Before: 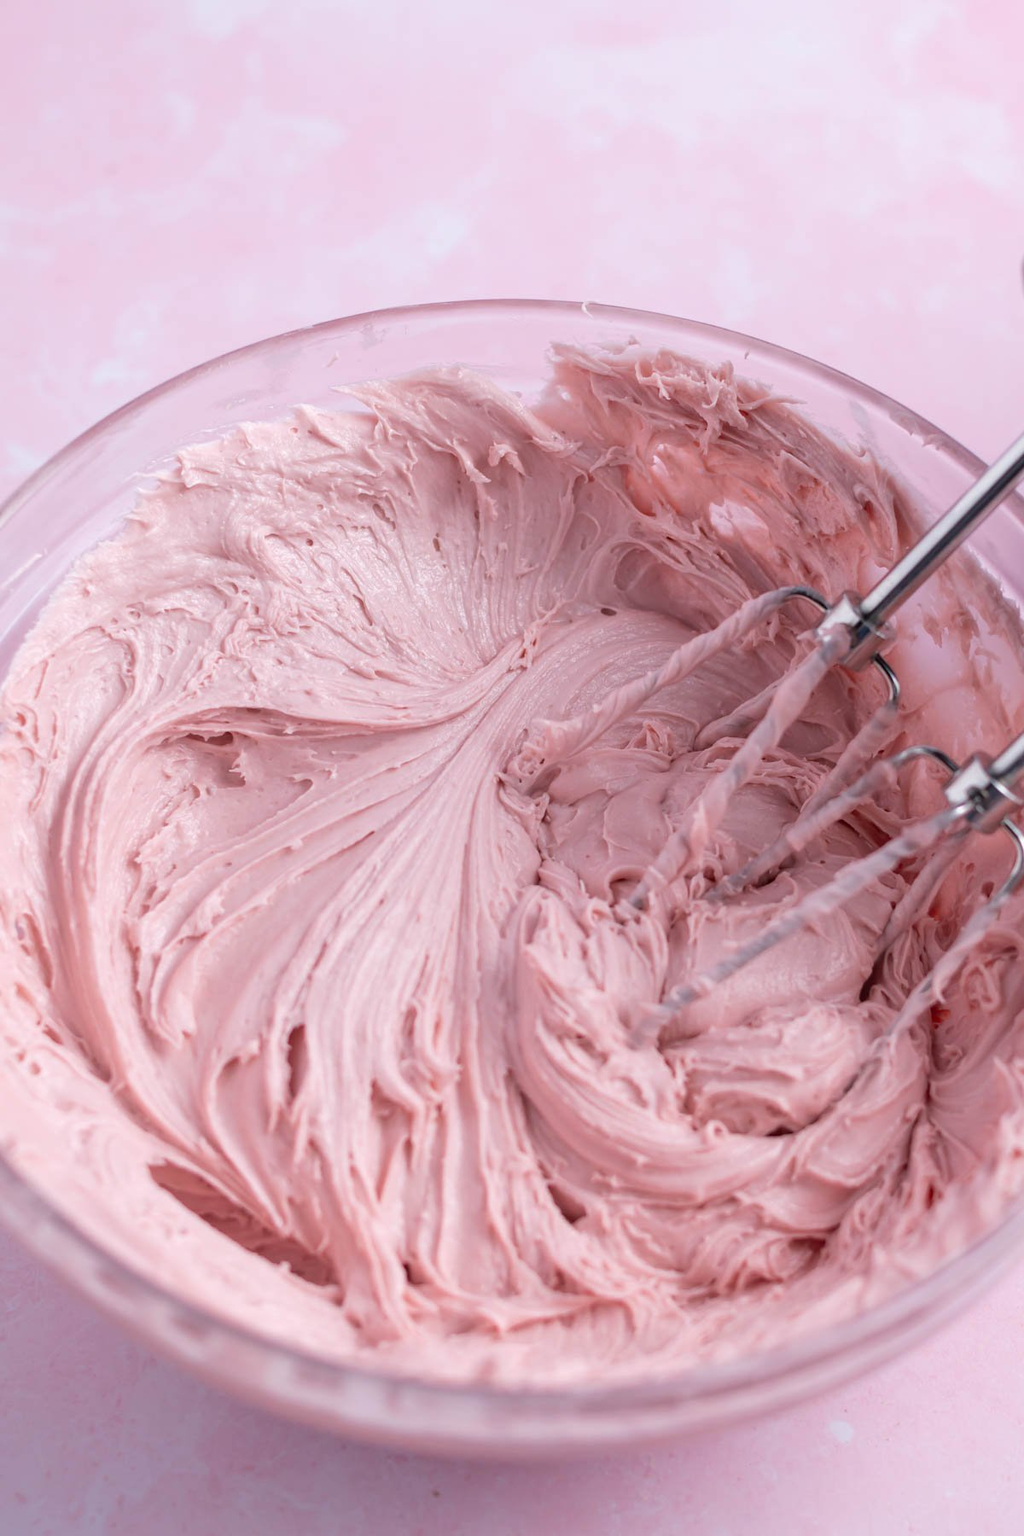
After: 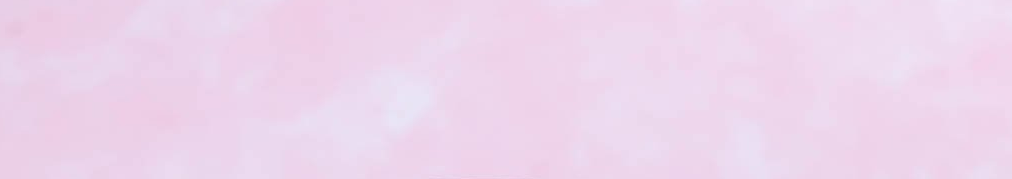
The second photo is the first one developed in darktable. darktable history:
crop and rotate: left 9.644%, top 9.491%, right 6.021%, bottom 80.509%
tone equalizer: on, module defaults
